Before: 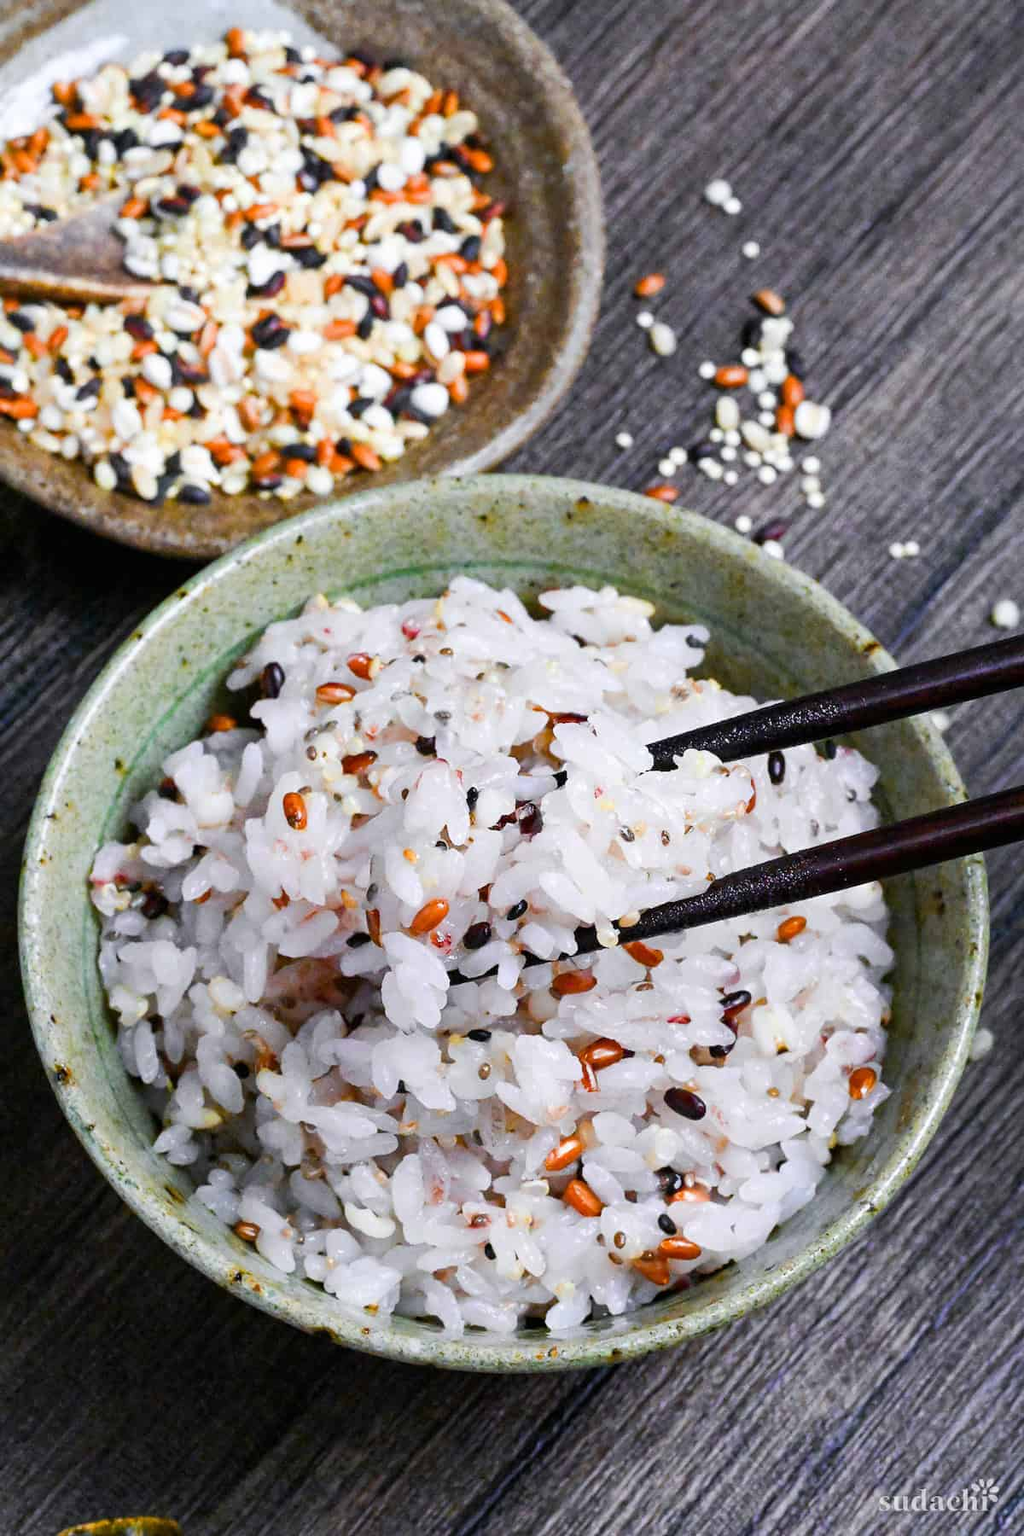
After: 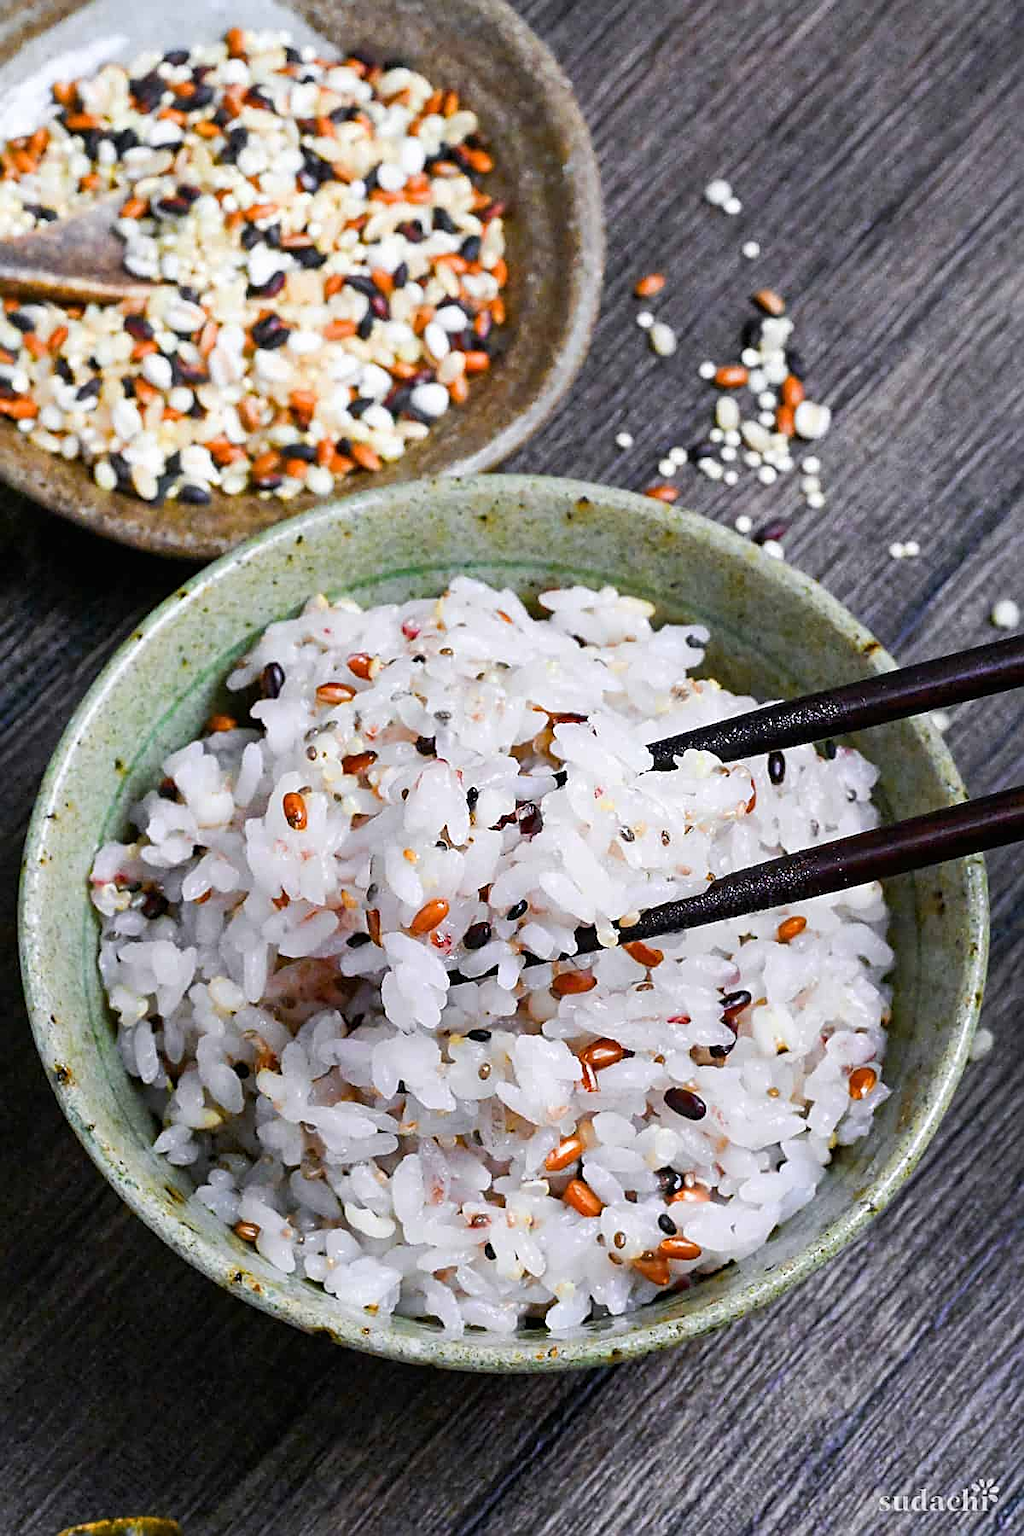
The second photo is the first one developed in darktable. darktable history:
sharpen: amount 0.558
